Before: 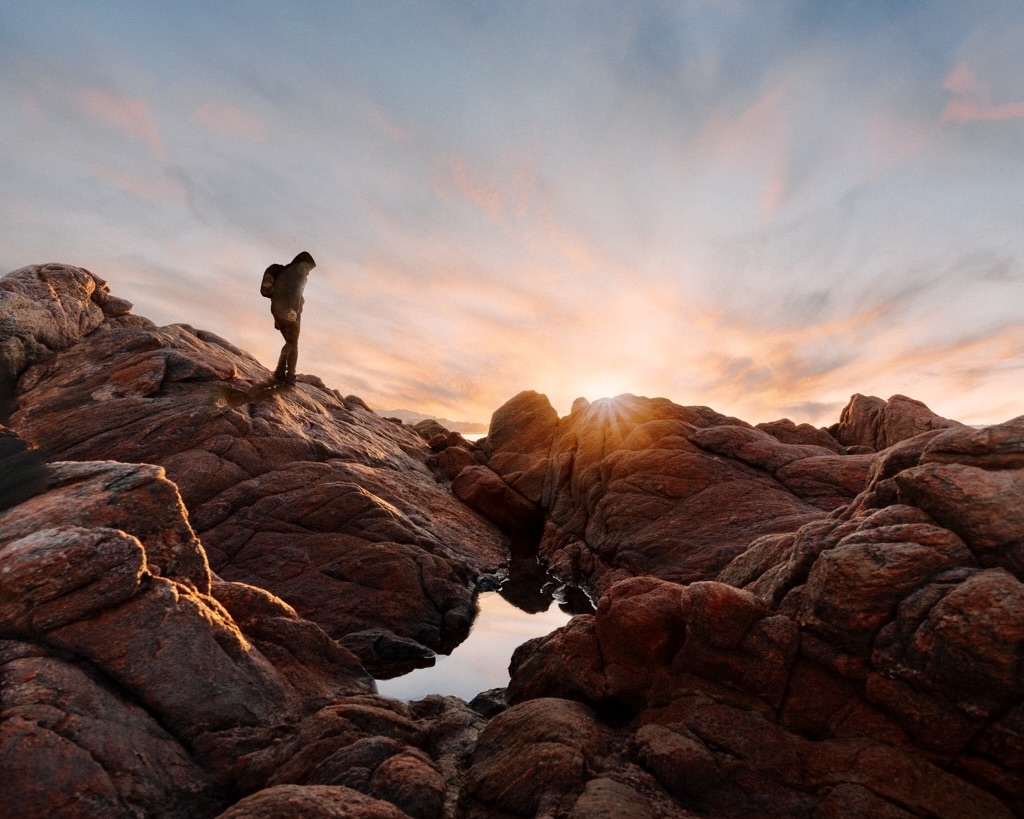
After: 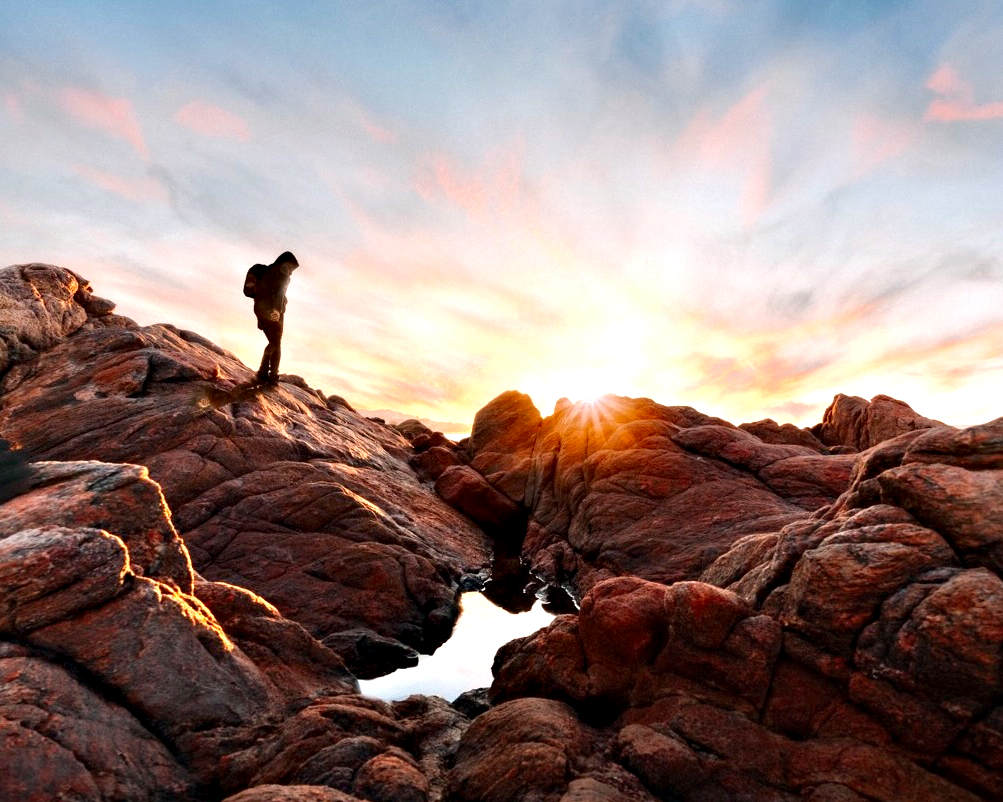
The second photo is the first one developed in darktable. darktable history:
contrast equalizer: octaves 7, y [[0.528, 0.548, 0.563, 0.562, 0.546, 0.526], [0.55 ×6], [0 ×6], [0 ×6], [0 ×6]]
exposure: exposure 0.636 EV, compensate highlight preservation false
crop: left 1.743%, right 0.268%, bottom 2.011%
